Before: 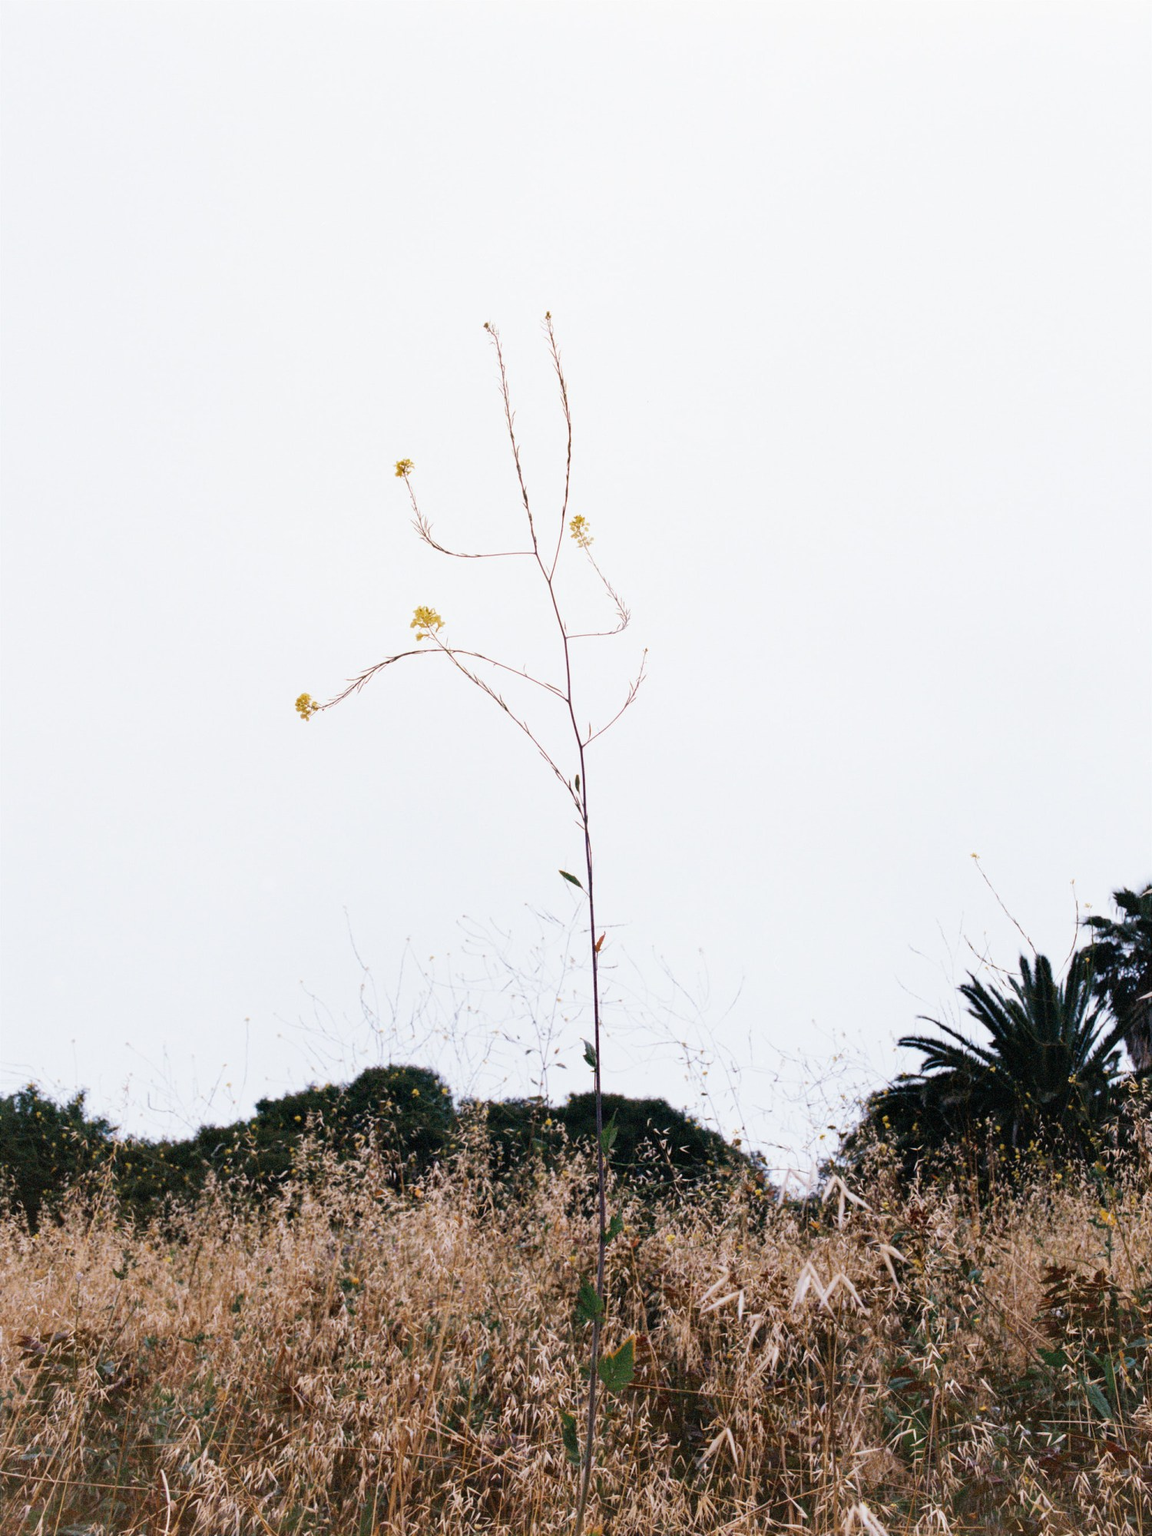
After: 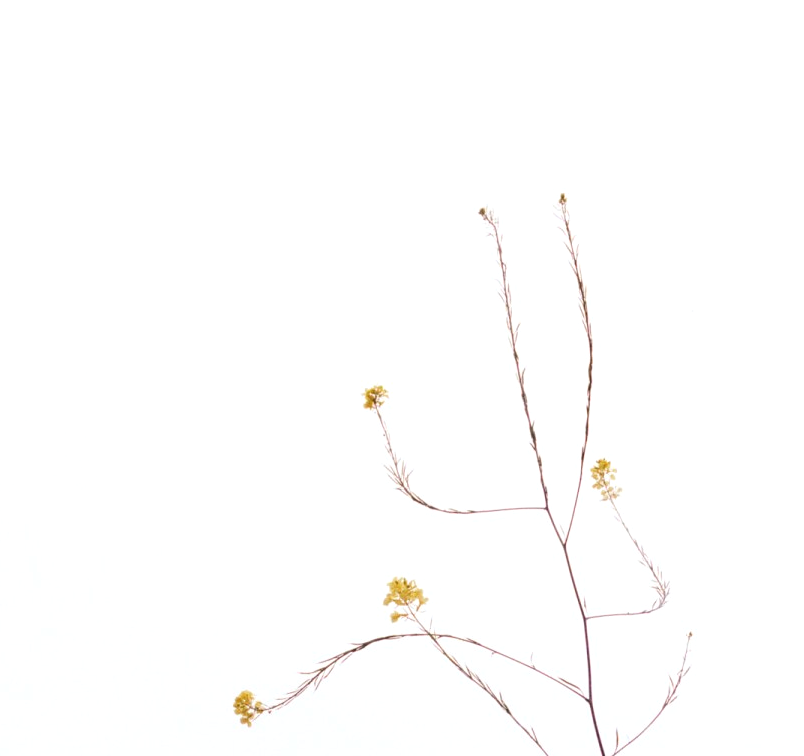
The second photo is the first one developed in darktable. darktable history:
exposure: exposure 0.191 EV, compensate highlight preservation false
crop: left 10.121%, top 10.631%, right 36.218%, bottom 51.526%
